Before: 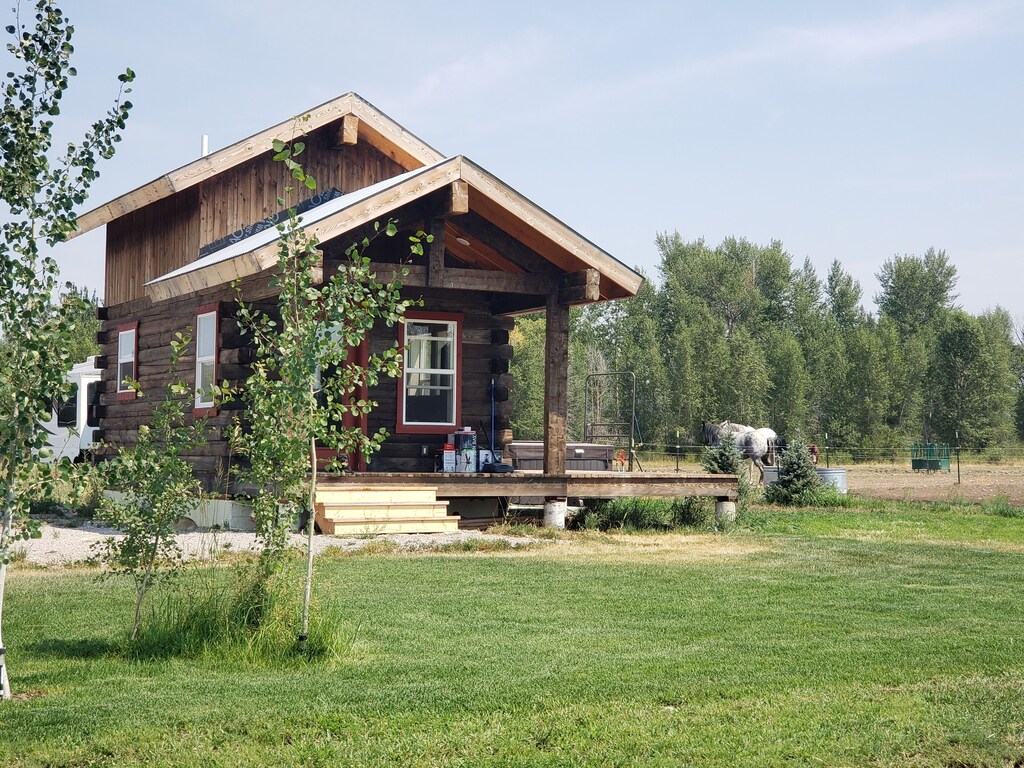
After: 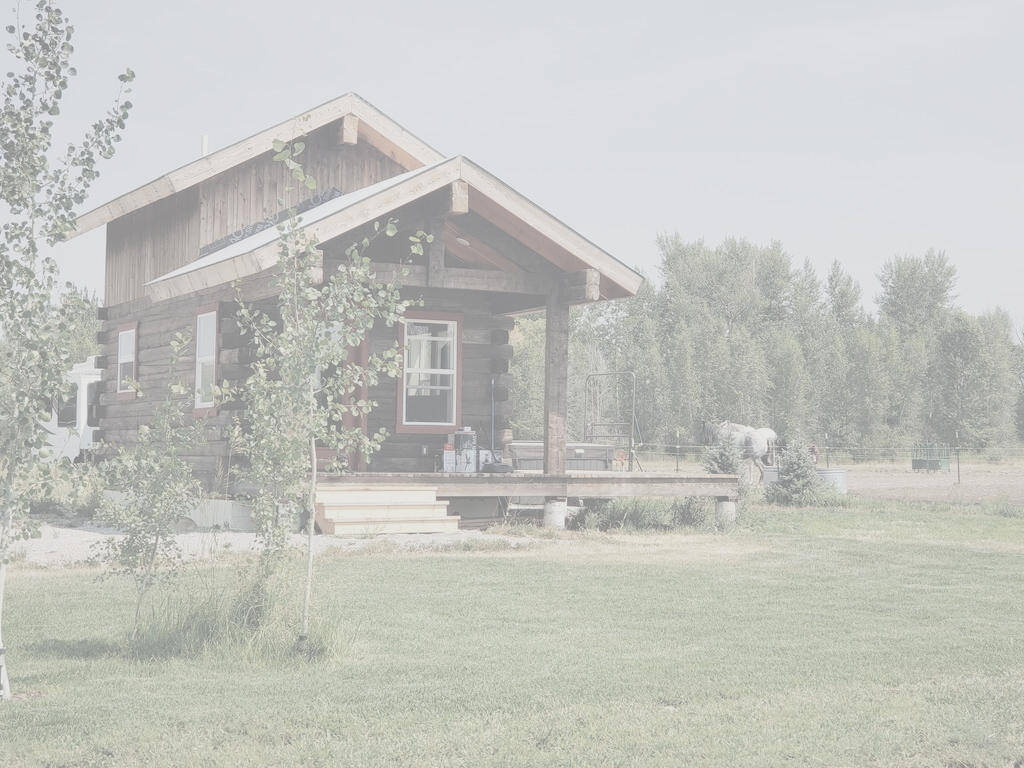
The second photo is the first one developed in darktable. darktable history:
color balance: lift [1.01, 1, 1, 1], gamma [1.097, 1, 1, 1], gain [0.85, 1, 1, 1]
color zones: curves: ch1 [(0.235, 0.558) (0.75, 0.5)]; ch2 [(0.25, 0.462) (0.749, 0.457)], mix 40.67%
contrast brightness saturation: contrast -0.32, brightness 0.75, saturation -0.78
